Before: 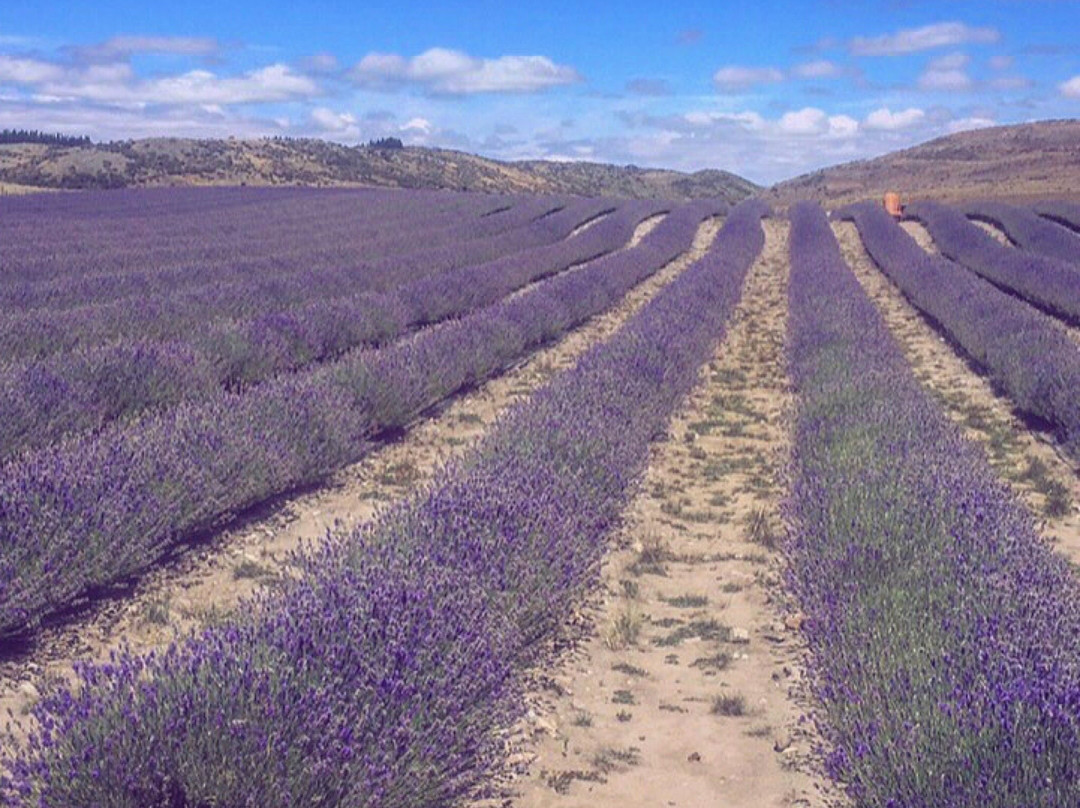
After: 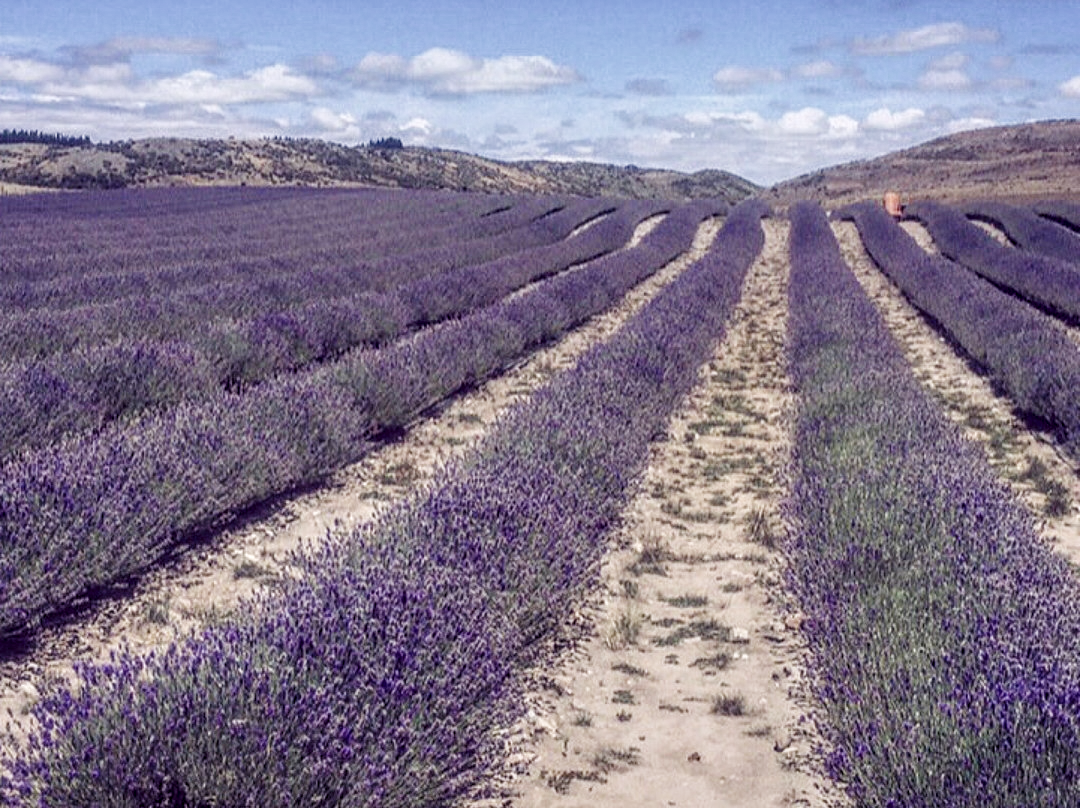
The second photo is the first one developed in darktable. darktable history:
tone equalizer: edges refinement/feathering 500, mask exposure compensation -1.57 EV, preserve details no
contrast brightness saturation: contrast 0.148, brightness -0.011, saturation 0.096
contrast equalizer: y [[0.5 ×6], [0.5 ×6], [0.5, 0.5, 0.501, 0.545, 0.707, 0.863], [0 ×6], [0 ×6]]
local contrast: detail 160%
filmic rgb: black relative exposure -4.27 EV, white relative exposure 4.56 EV, hardness 2.39, contrast 1.053, preserve chrominance RGB euclidean norm (legacy), color science v4 (2020)
